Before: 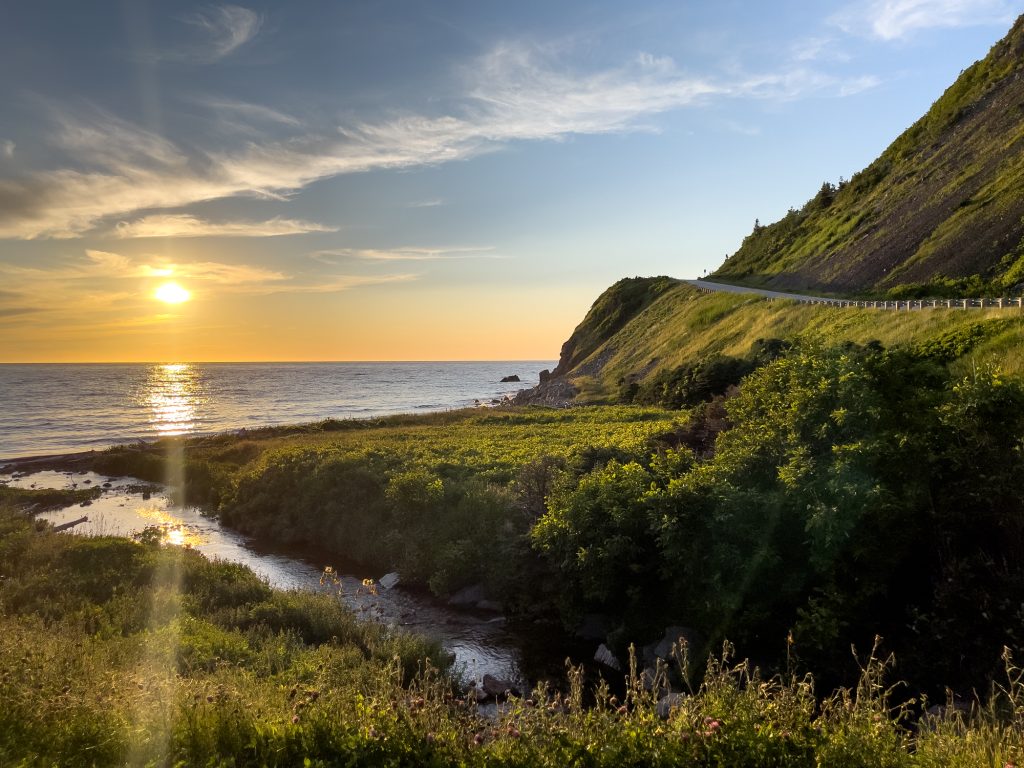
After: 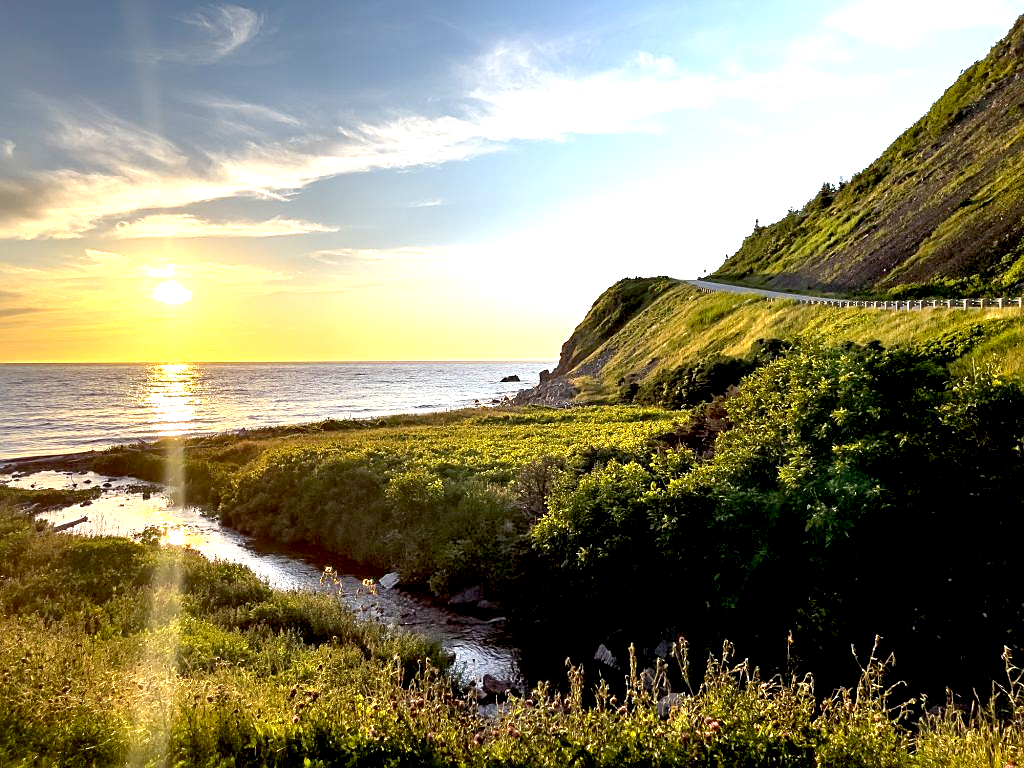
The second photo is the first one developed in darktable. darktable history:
exposure: black level correction 0.011, exposure 1.088 EV, compensate highlight preservation false
sharpen: on, module defaults
